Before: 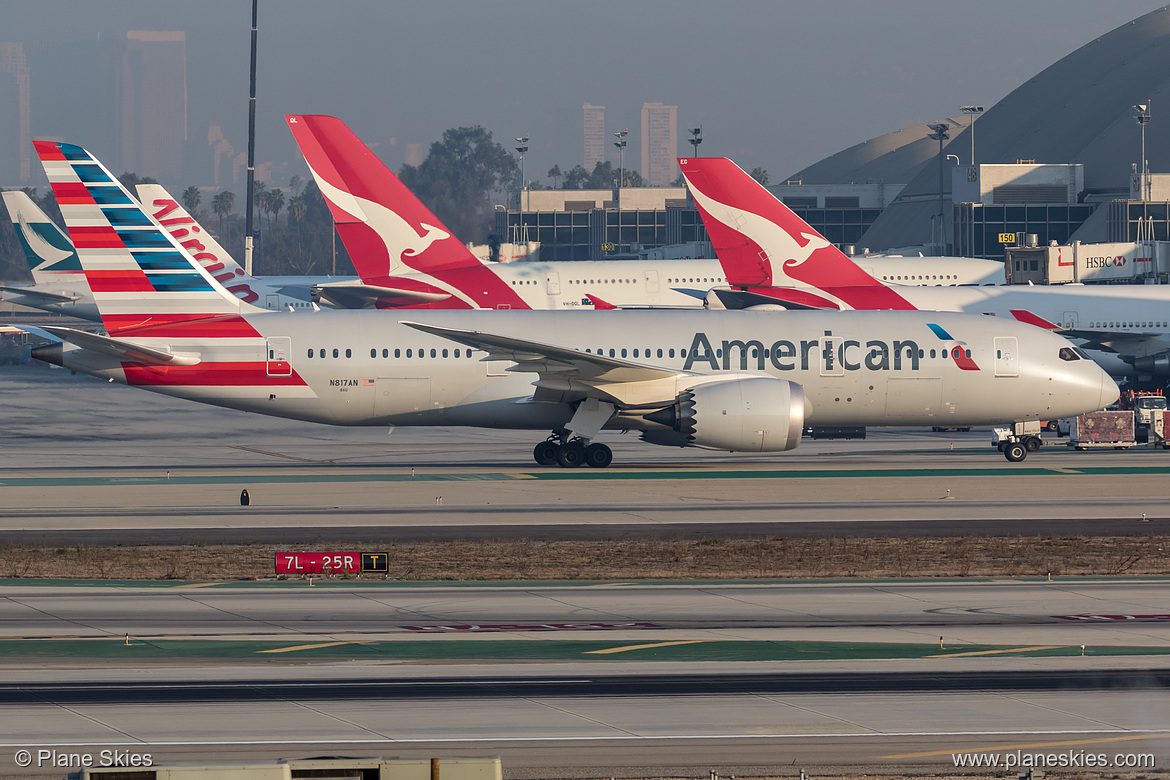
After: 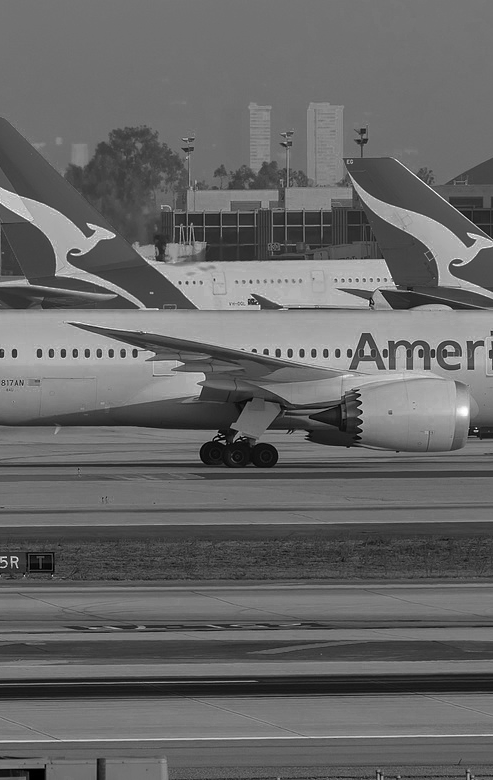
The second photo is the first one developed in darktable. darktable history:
color zones: curves: ch0 [(0.002, 0.429) (0.121, 0.212) (0.198, 0.113) (0.276, 0.344) (0.331, 0.541) (0.41, 0.56) (0.482, 0.289) (0.619, 0.227) (0.721, 0.18) (0.821, 0.435) (0.928, 0.555) (1, 0.587)]; ch1 [(0, 0) (0.143, 0) (0.286, 0) (0.429, 0) (0.571, 0) (0.714, 0) (0.857, 0)]
crop: left 28.583%, right 29.231%
